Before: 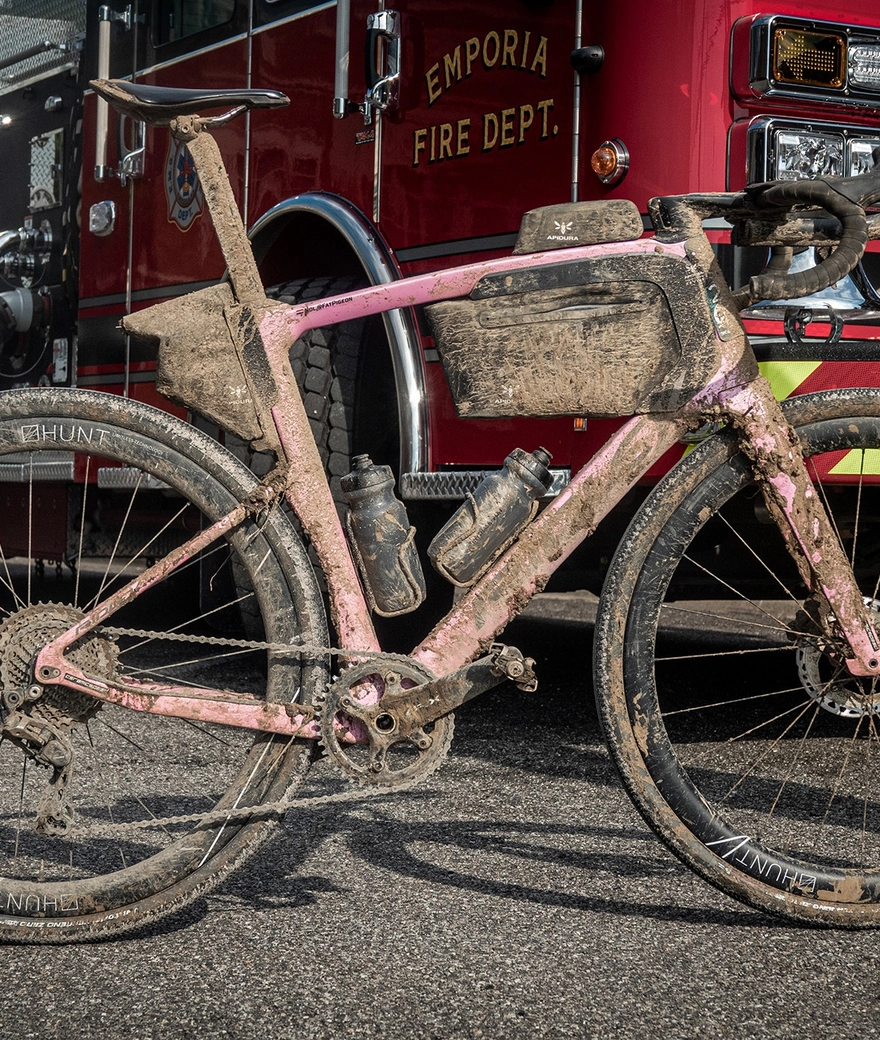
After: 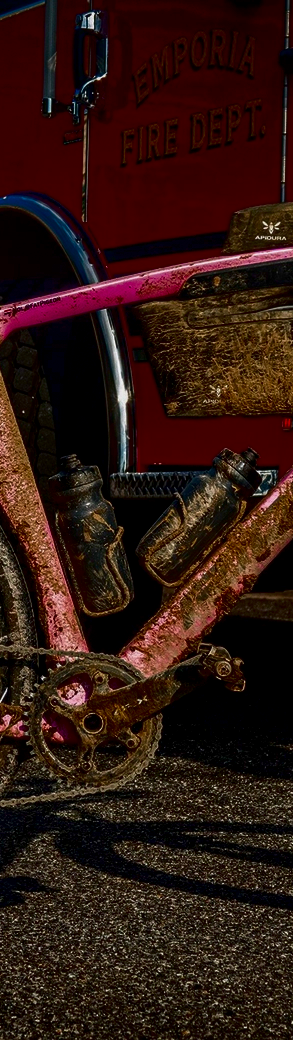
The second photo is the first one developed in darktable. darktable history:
local contrast: on, module defaults
contrast brightness saturation: brightness -0.988, saturation 0.99
crop: left 33.244%, right 33.378%
